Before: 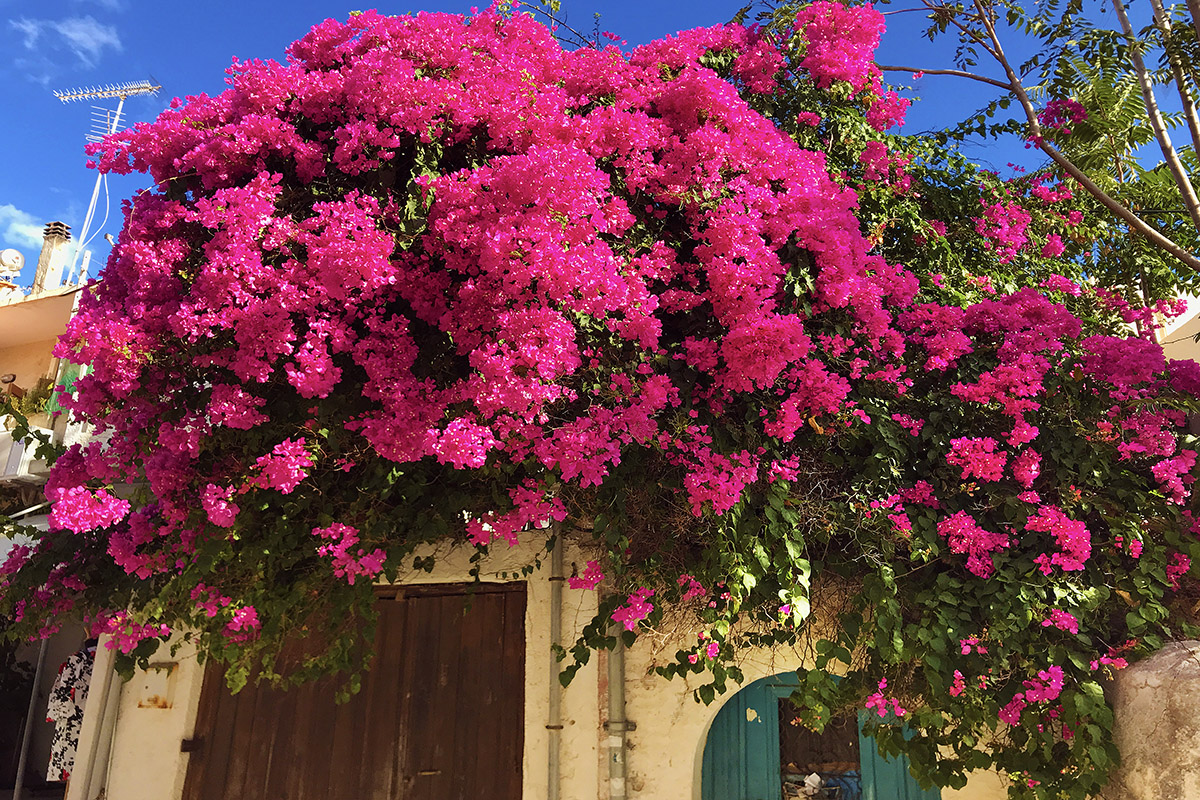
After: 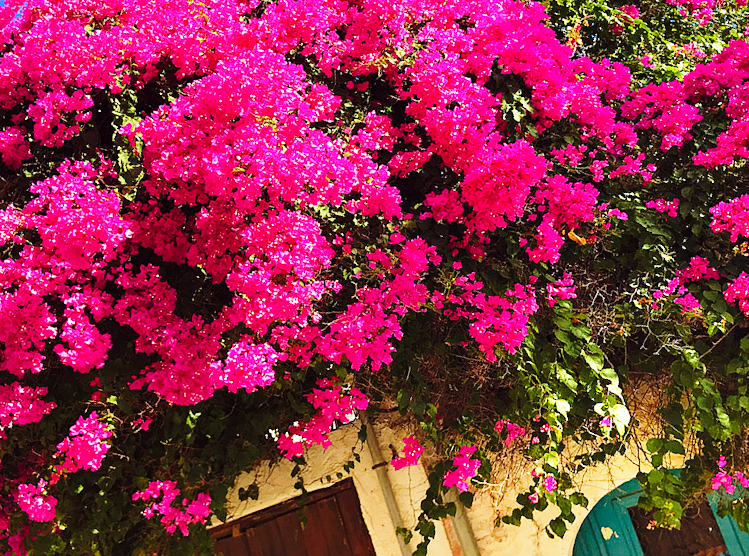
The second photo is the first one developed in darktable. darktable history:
crop and rotate: angle 18.41°, left 6.891%, right 4.248%, bottom 1.07%
base curve: curves: ch0 [(0, 0) (0.028, 0.03) (0.121, 0.232) (0.46, 0.748) (0.859, 0.968) (1, 1)], preserve colors none
